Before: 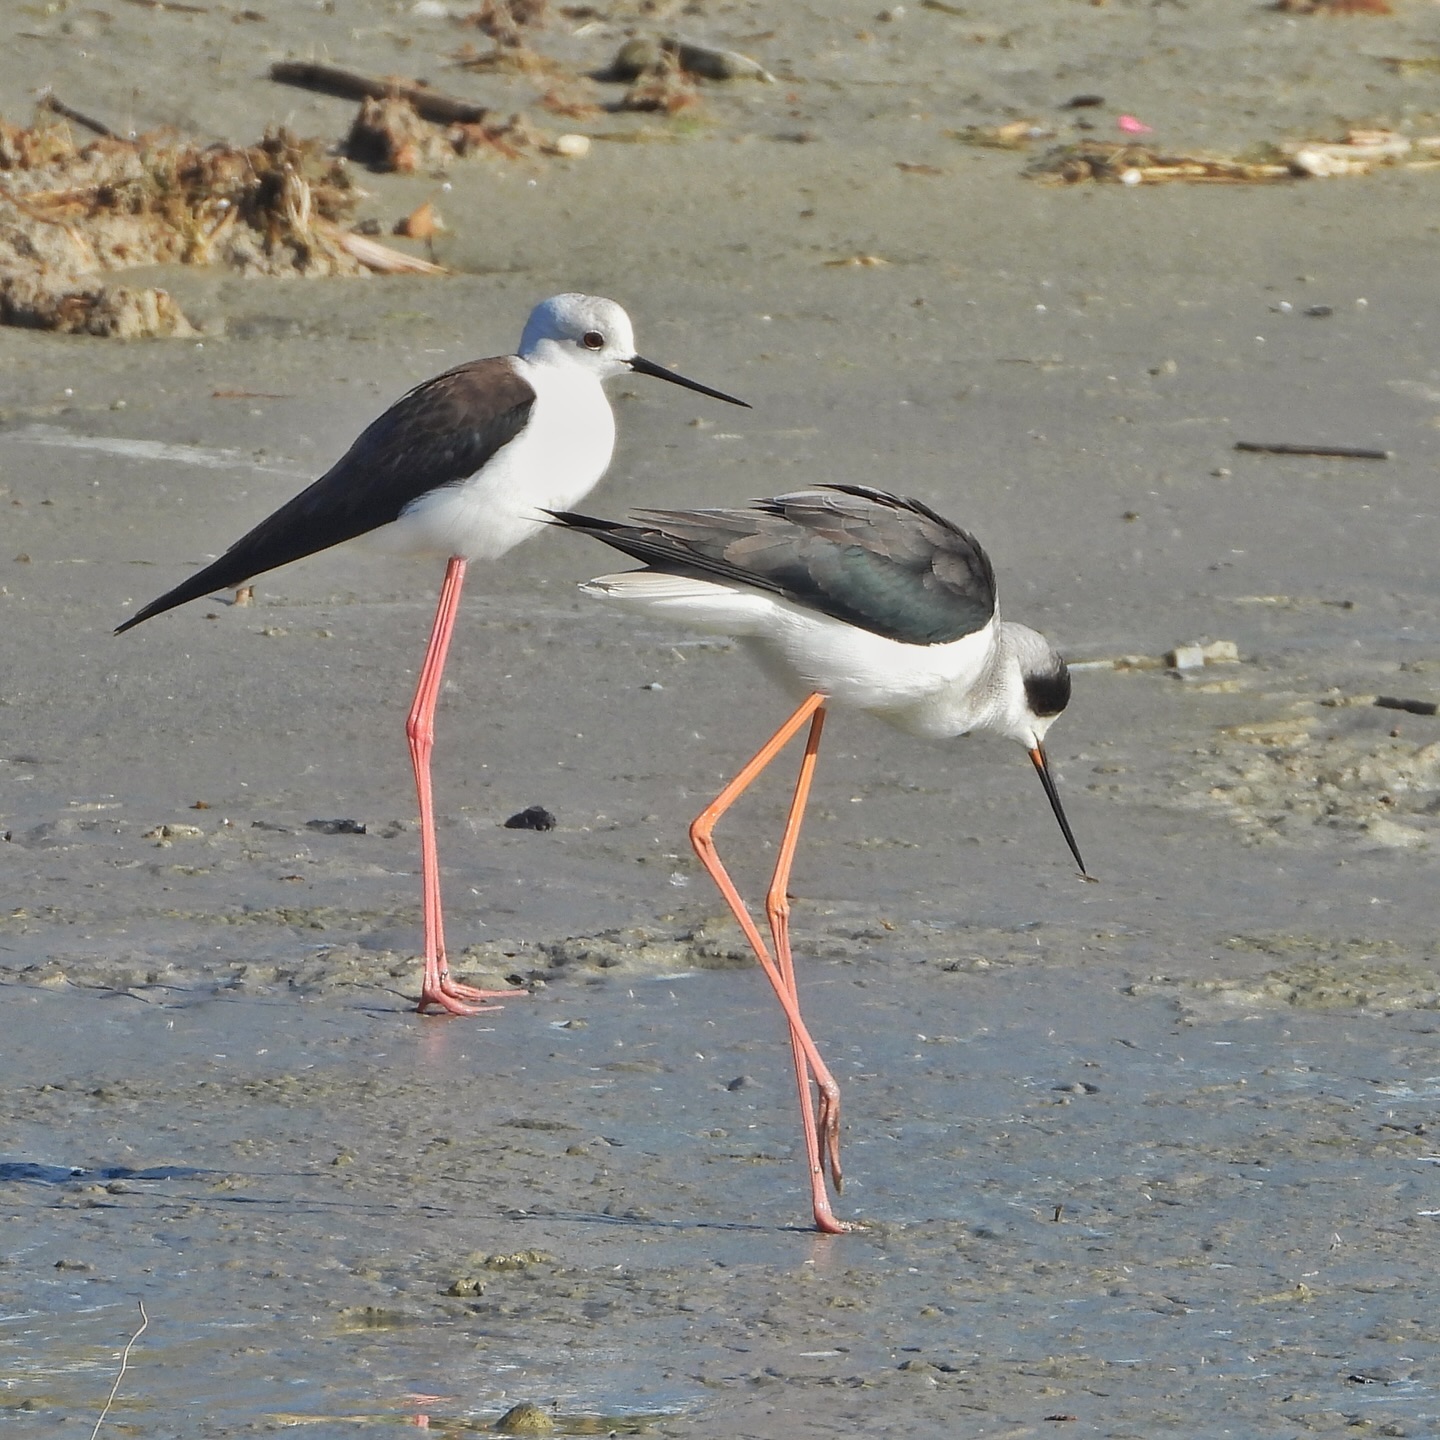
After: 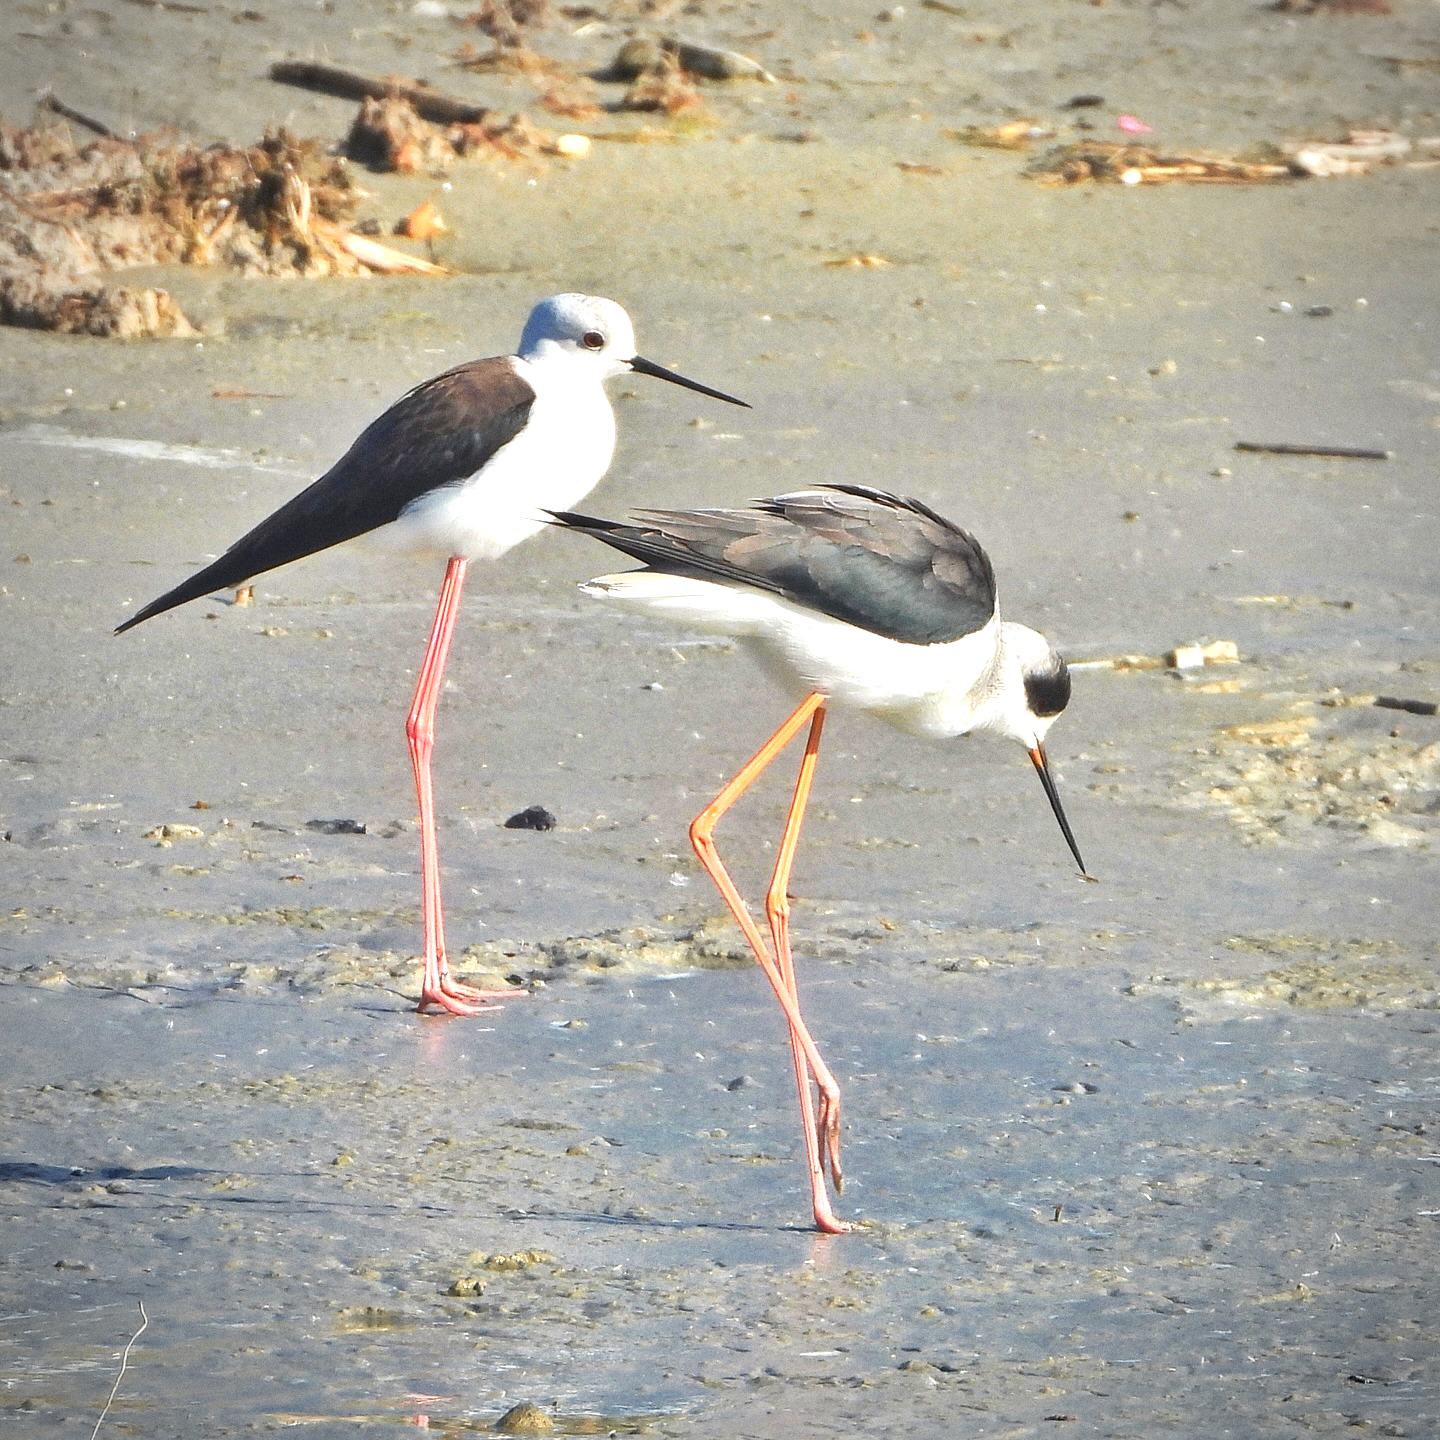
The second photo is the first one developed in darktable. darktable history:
color zones: curves: ch0 [(0, 0.499) (0.143, 0.5) (0.286, 0.5) (0.429, 0.476) (0.571, 0.284) (0.714, 0.243) (0.857, 0.449) (1, 0.499)]; ch1 [(0, 0.532) (0.143, 0.645) (0.286, 0.696) (0.429, 0.211) (0.571, 0.504) (0.714, 0.493) (0.857, 0.495) (1, 0.532)]; ch2 [(0, 0.5) (0.143, 0.5) (0.286, 0.427) (0.429, 0.324) (0.571, 0.5) (0.714, 0.5) (0.857, 0.5) (1, 0.5)]
exposure: exposure 0.95 EV, compensate highlight preservation false
grain: coarseness 3.21 ISO
vignetting: automatic ratio true
